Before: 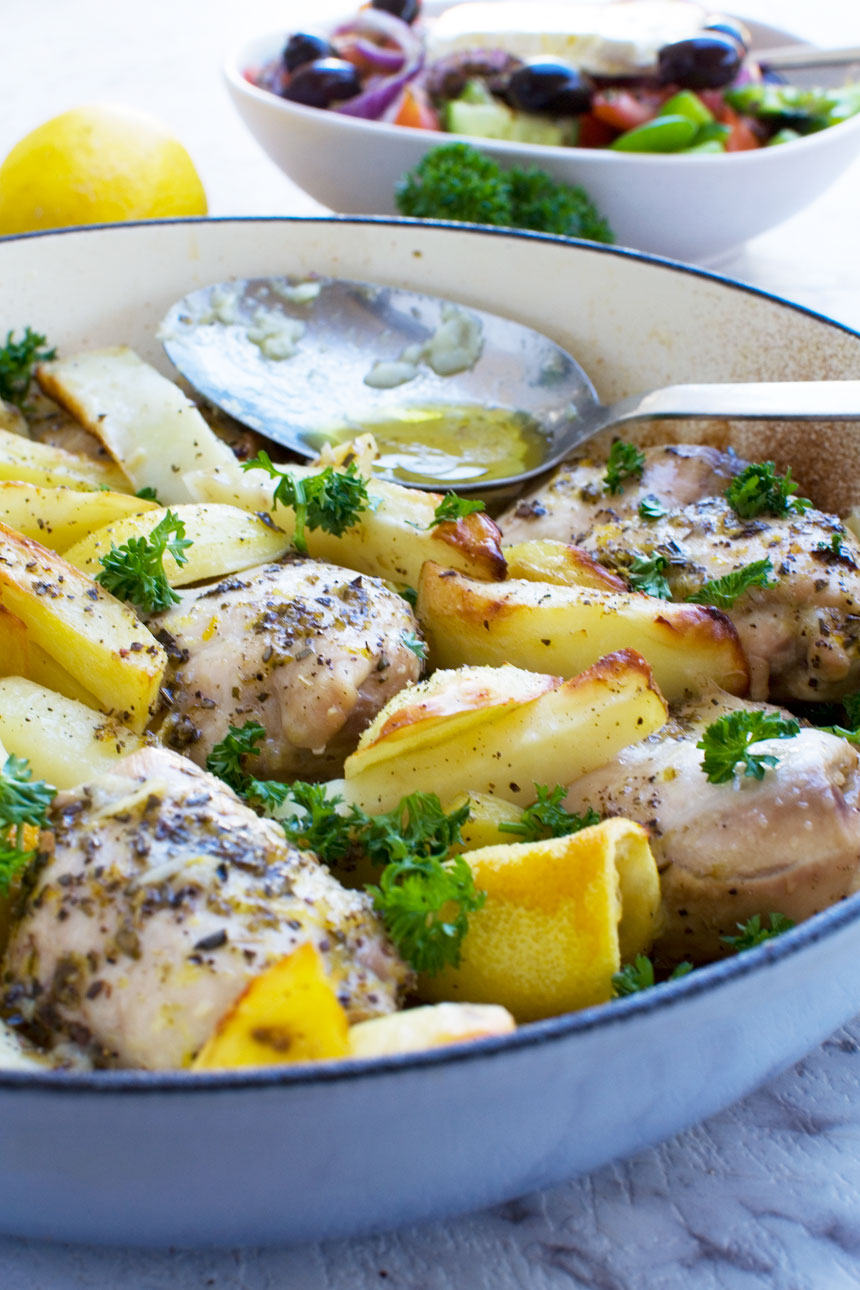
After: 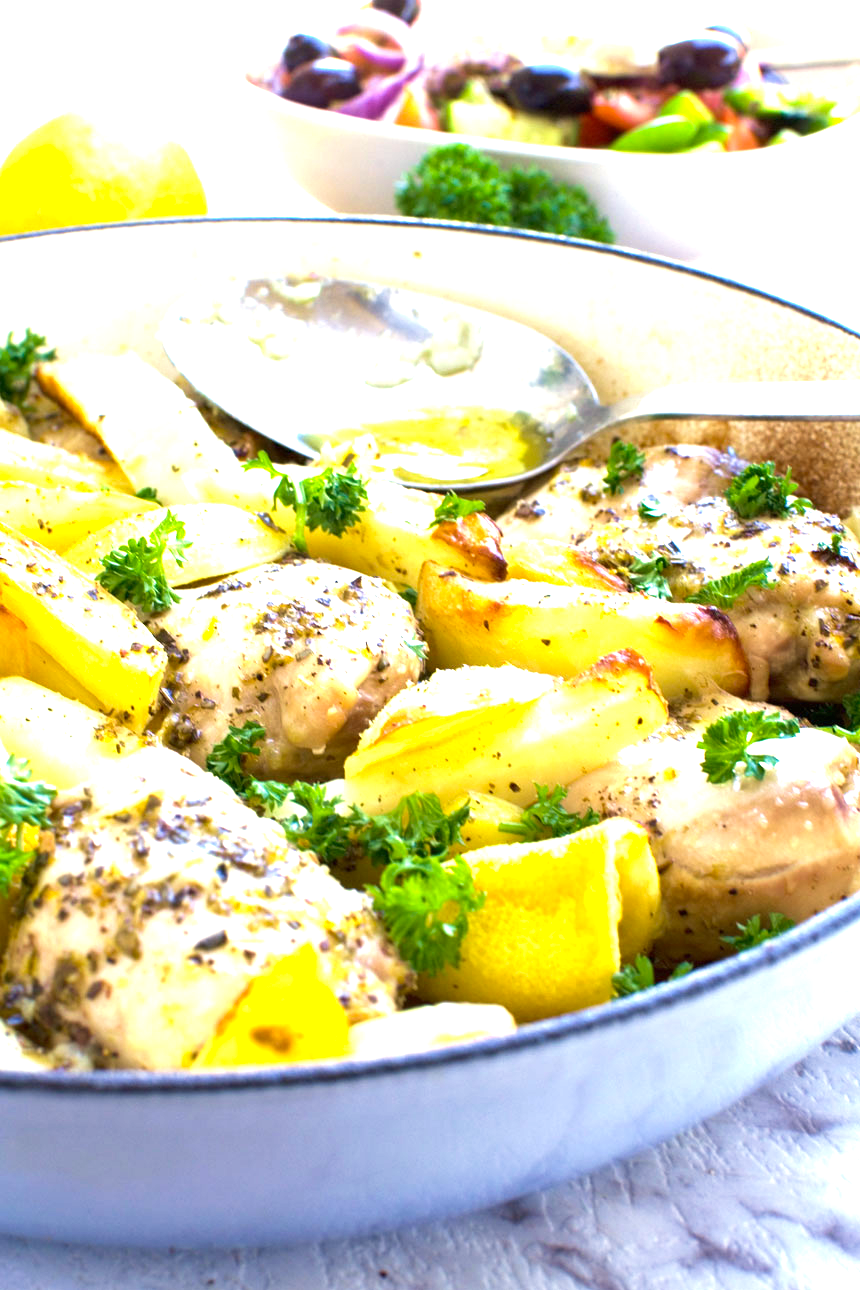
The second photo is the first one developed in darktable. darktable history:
color correction: highlights a* 1.39, highlights b* 17.83
velvia: on, module defaults
exposure: black level correction 0, exposure 1.388 EV, compensate exposure bias true, compensate highlight preservation false
